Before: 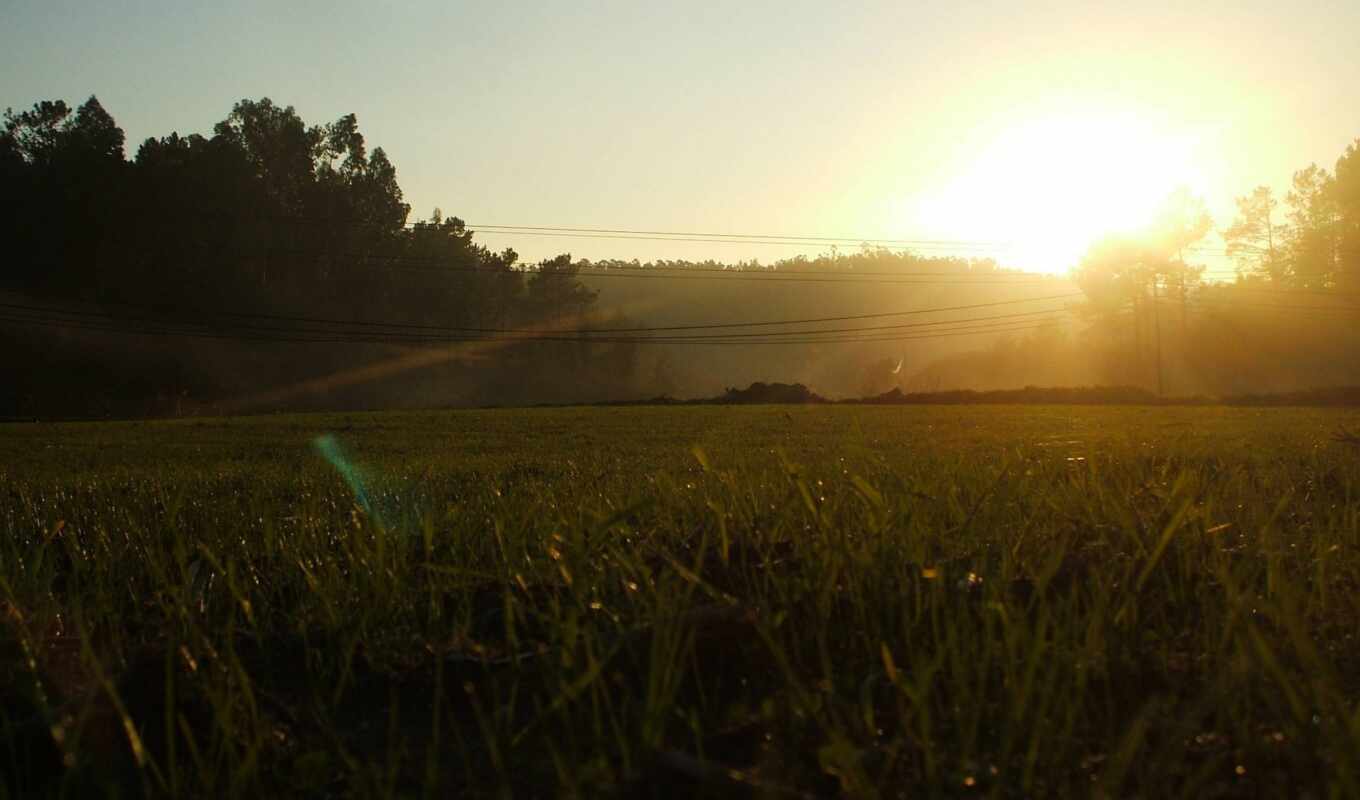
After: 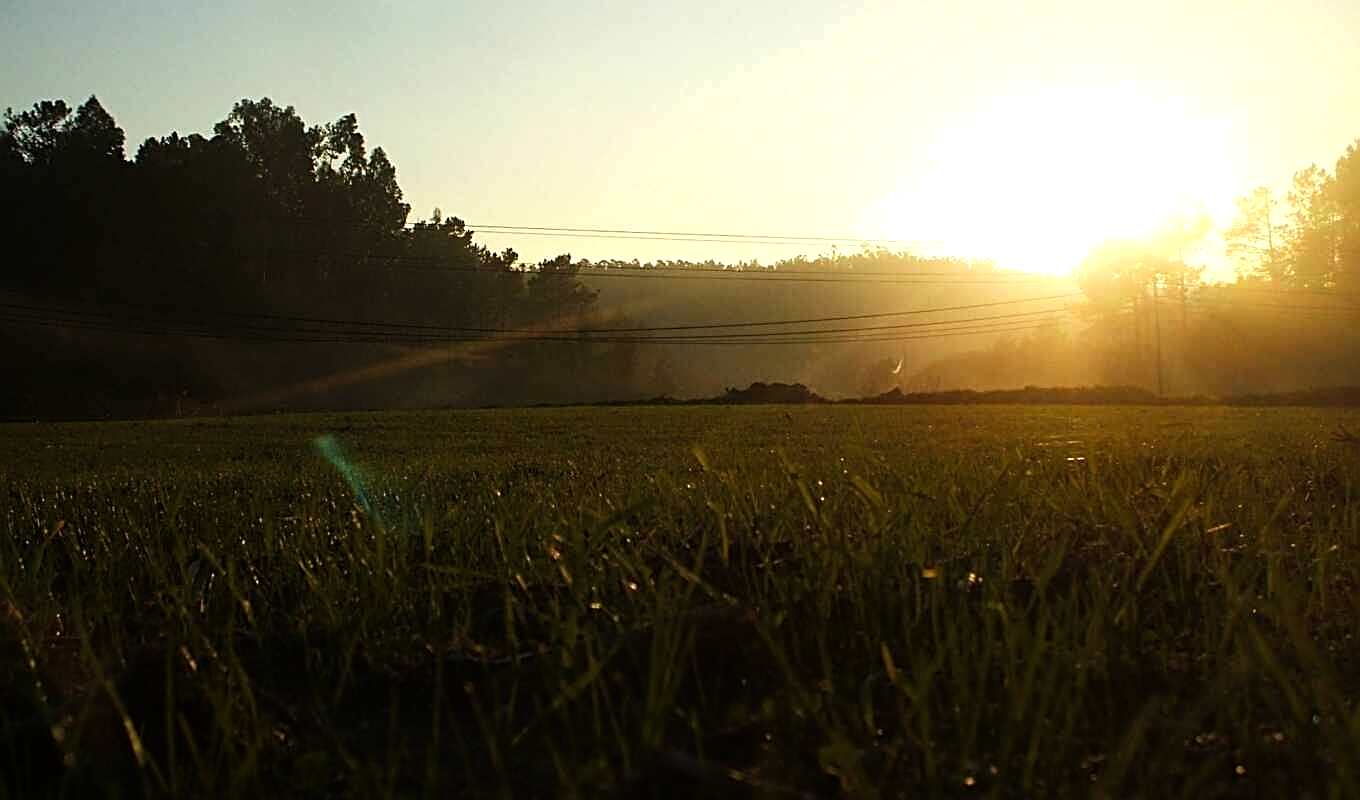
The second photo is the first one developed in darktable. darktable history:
tone equalizer: -8 EV -0.423 EV, -7 EV -0.373 EV, -6 EV -0.312 EV, -5 EV -0.199 EV, -3 EV 0.245 EV, -2 EV 0.343 EV, -1 EV 0.402 EV, +0 EV 0.398 EV, edges refinement/feathering 500, mask exposure compensation -1.57 EV, preserve details no
sharpen: radius 2.705, amount 0.668
